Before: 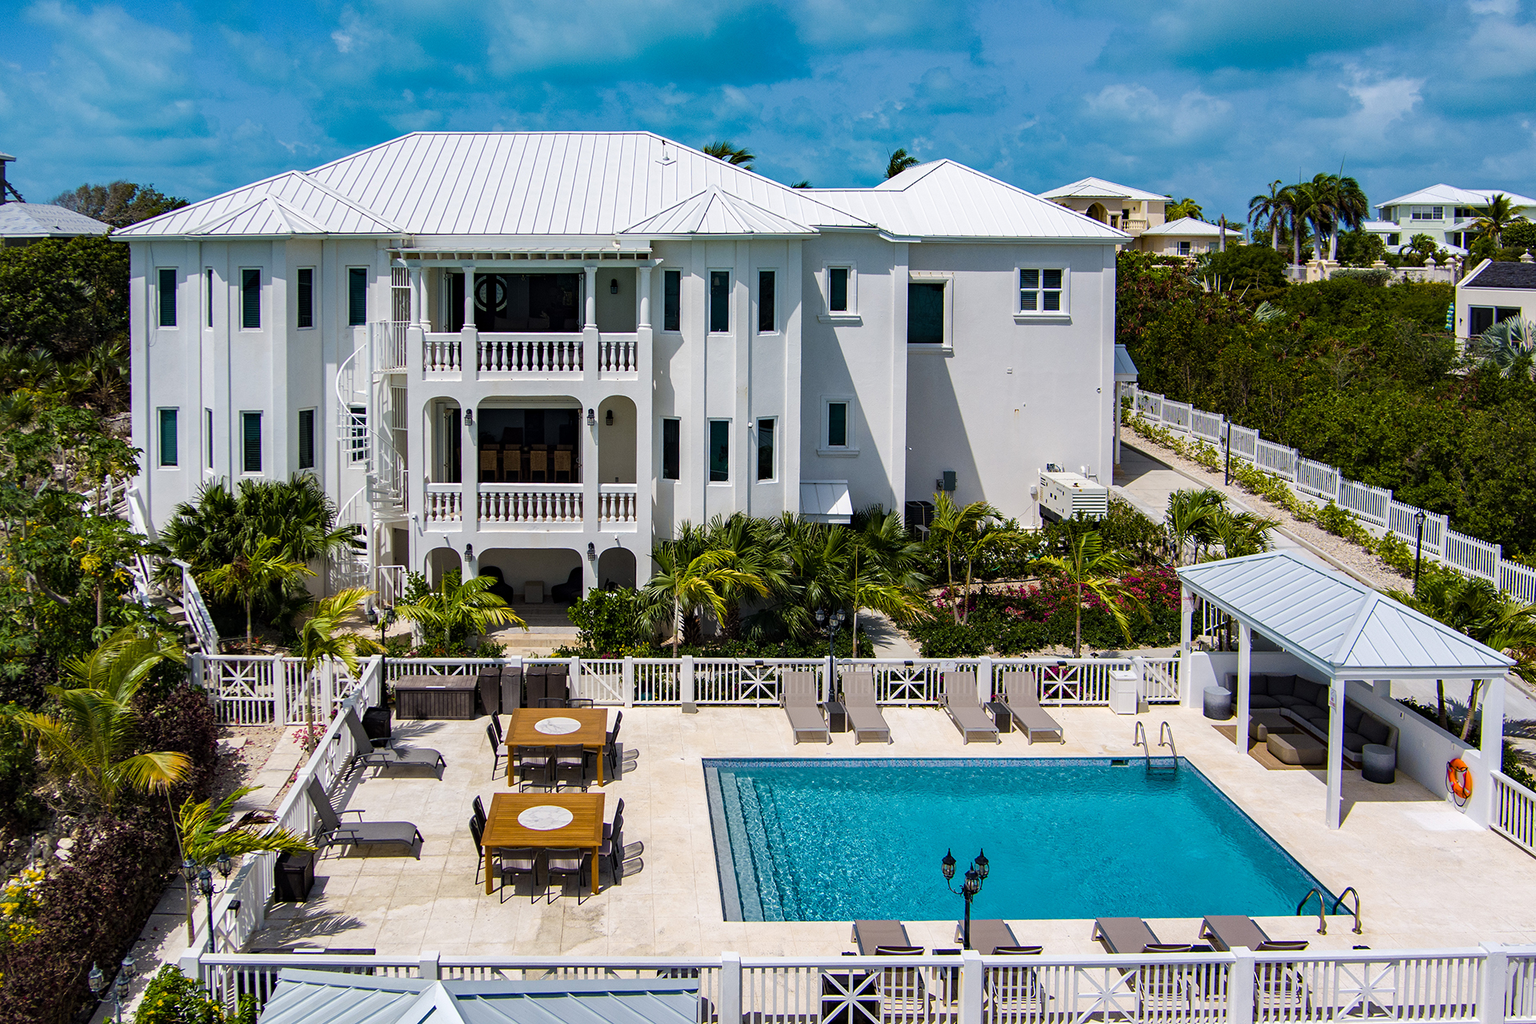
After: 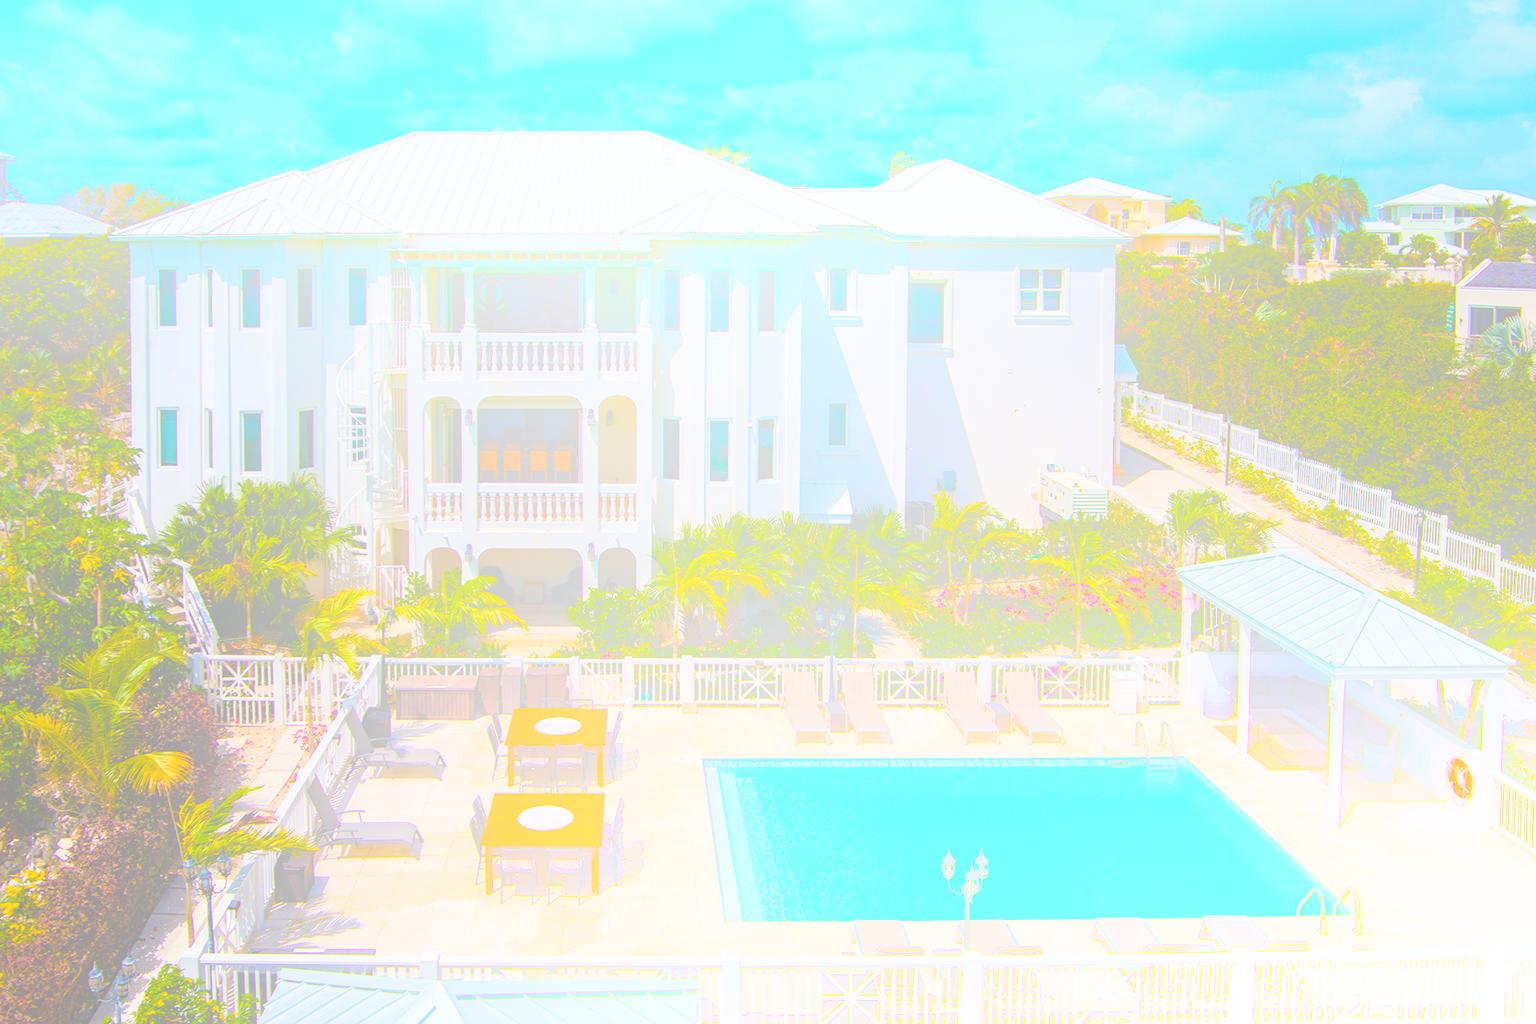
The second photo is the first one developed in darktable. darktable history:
color balance rgb: perceptual saturation grading › global saturation 35%, perceptual saturation grading › highlights -30%, perceptual saturation grading › shadows 35%, perceptual brilliance grading › global brilliance 3%, perceptual brilliance grading › highlights -3%, perceptual brilliance grading › shadows 3%
bloom: size 70%, threshold 25%, strength 70%
